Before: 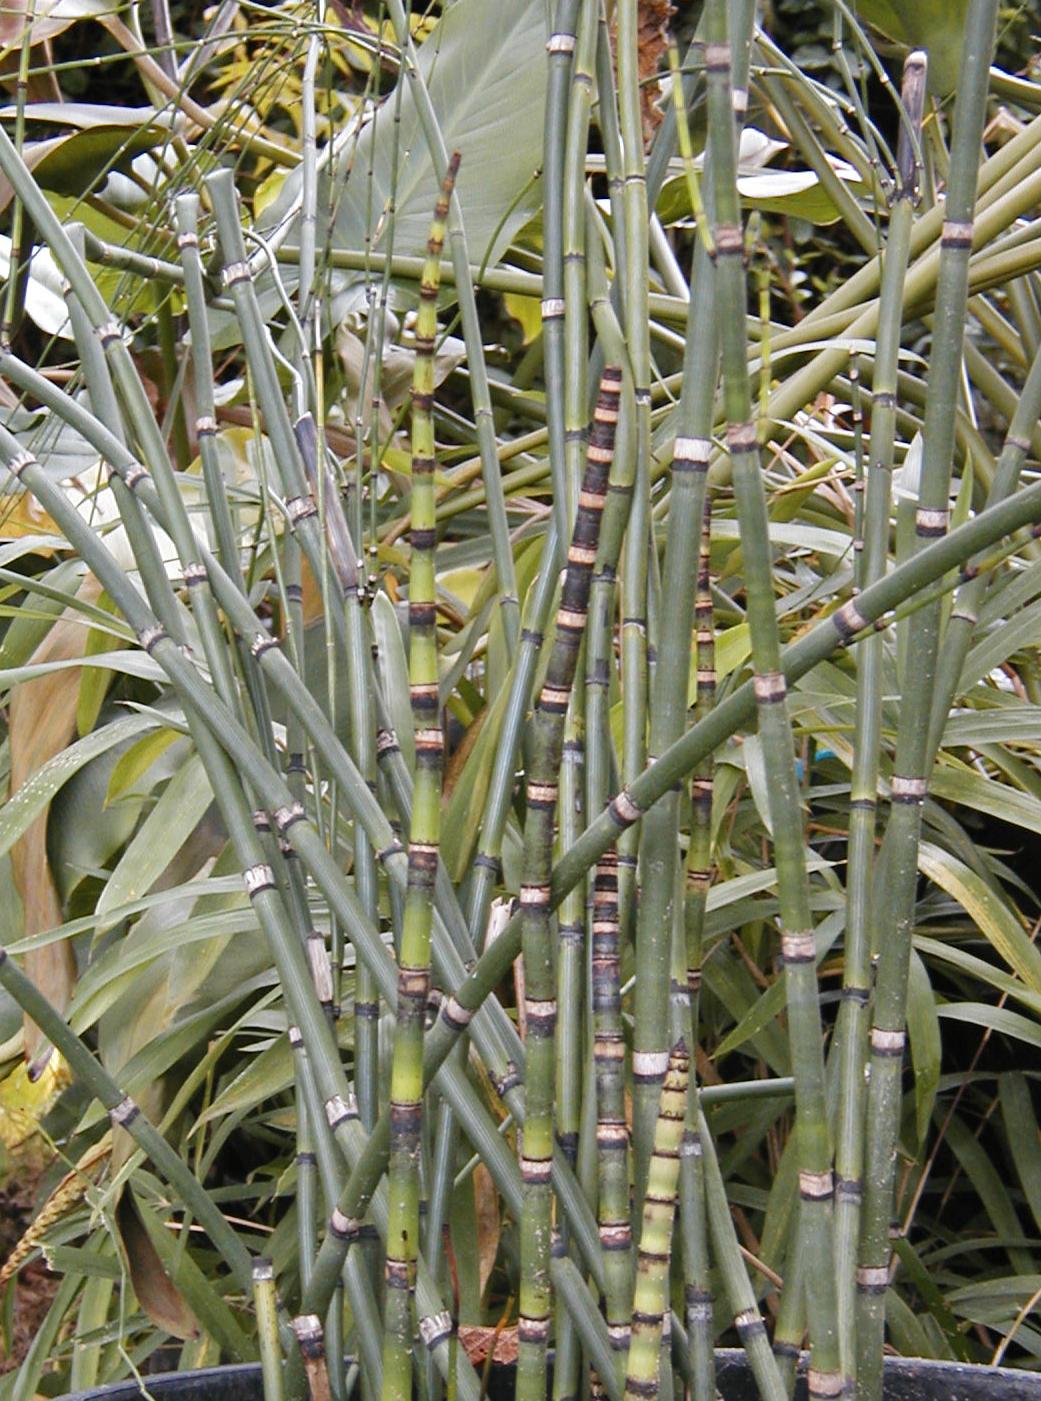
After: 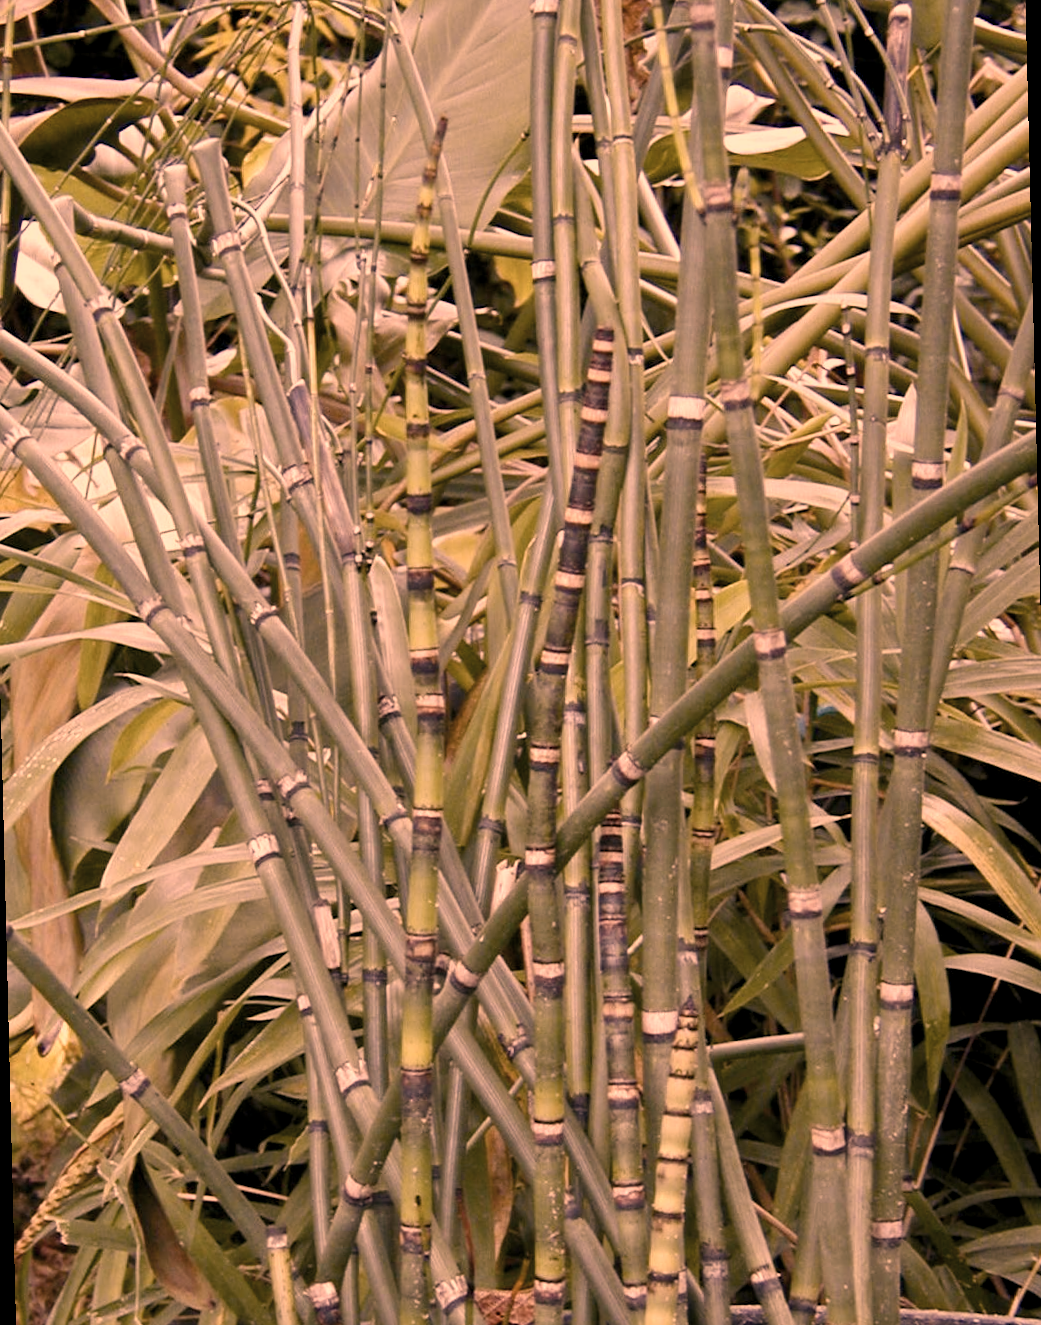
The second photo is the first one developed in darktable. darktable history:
rotate and perspective: rotation -1.42°, crop left 0.016, crop right 0.984, crop top 0.035, crop bottom 0.965
color balance rgb: shadows lift › chroma 1%, shadows lift › hue 240.84°, highlights gain › chroma 2%, highlights gain › hue 73.2°, global offset › luminance -0.5%, perceptual saturation grading › global saturation 20%, perceptual saturation grading › highlights -25%, perceptual saturation grading › shadows 50%, global vibrance 25.26%
color correction: highlights a* 40, highlights b* 40, saturation 0.69
contrast brightness saturation: contrast 0.1, saturation -0.3
